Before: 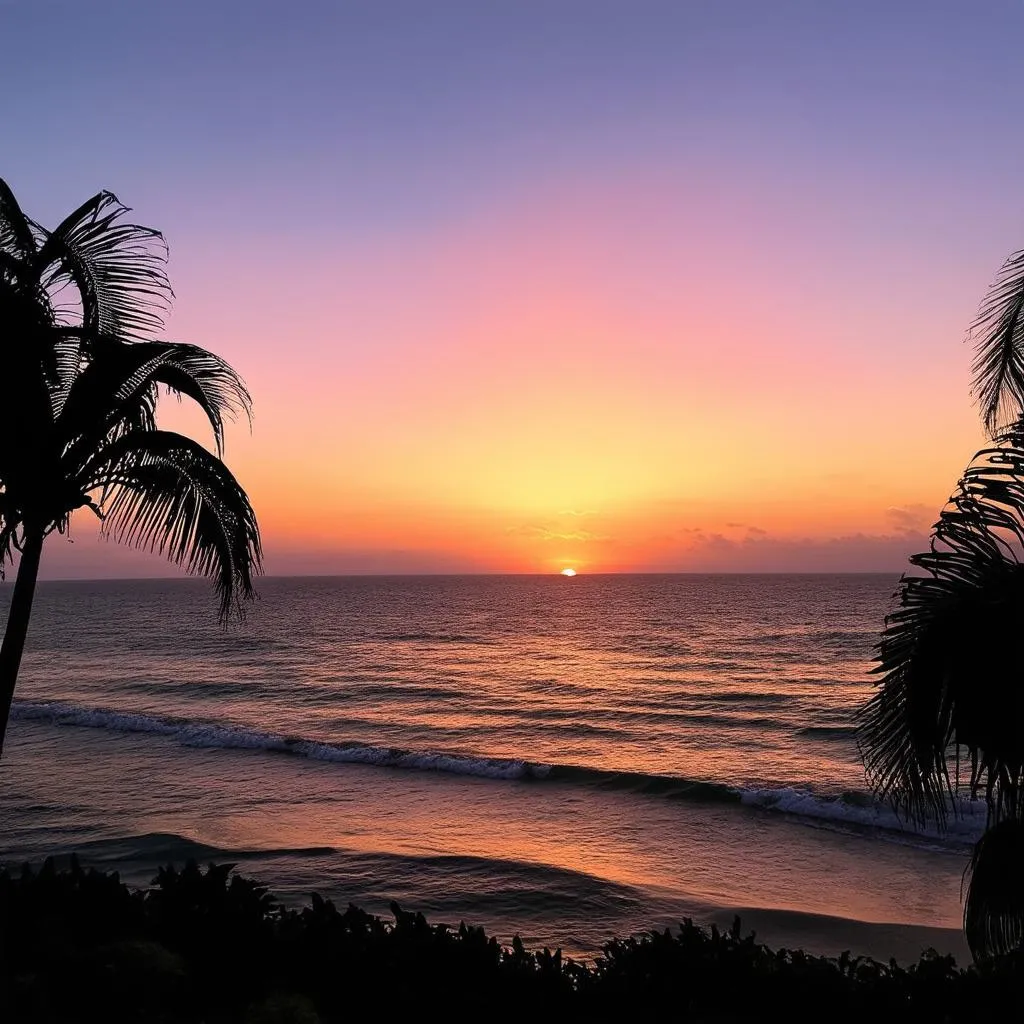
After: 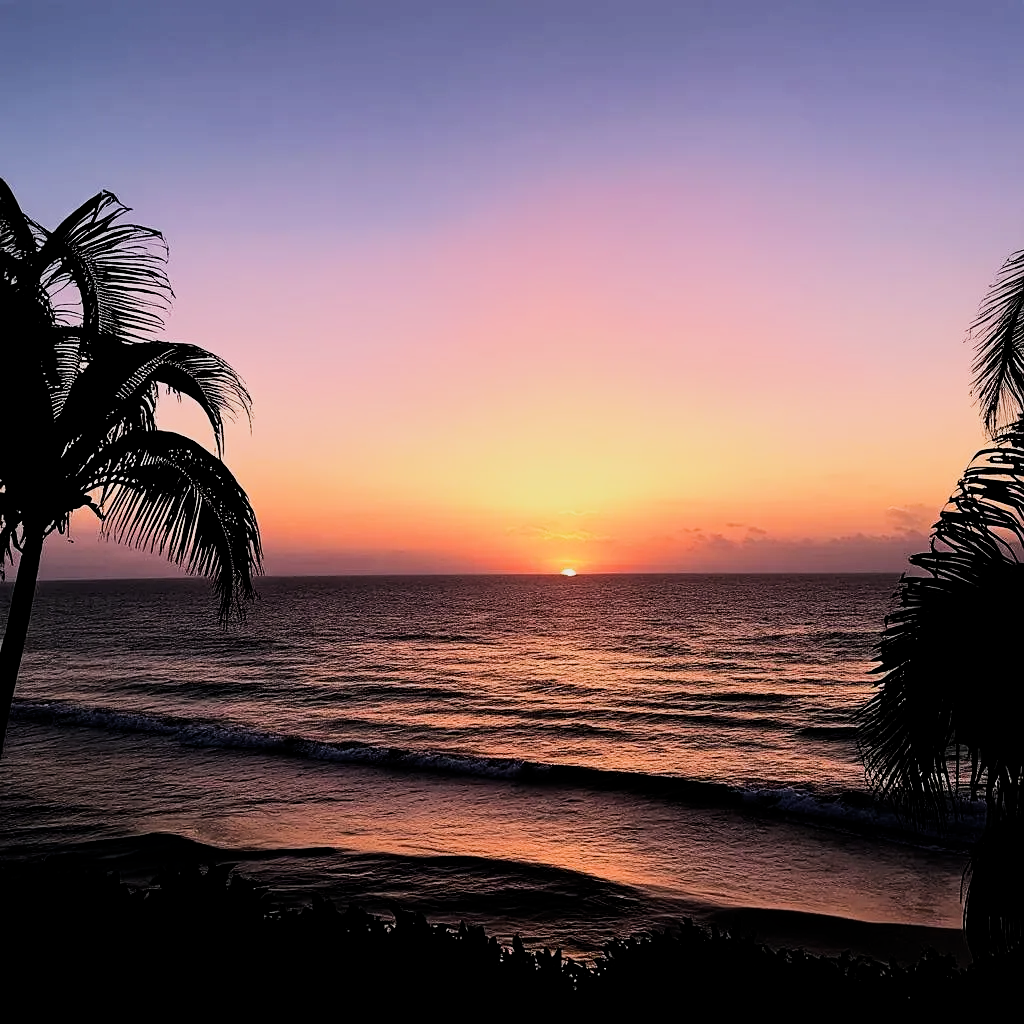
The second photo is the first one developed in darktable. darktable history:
filmic rgb: black relative exposure -5.12 EV, white relative exposure 3.95 EV, threshold 3.05 EV, hardness 2.89, contrast 1.296, highlights saturation mix -28.96%, enable highlight reconstruction true
contrast brightness saturation: contrast 0.141
sharpen: amount 0.216
